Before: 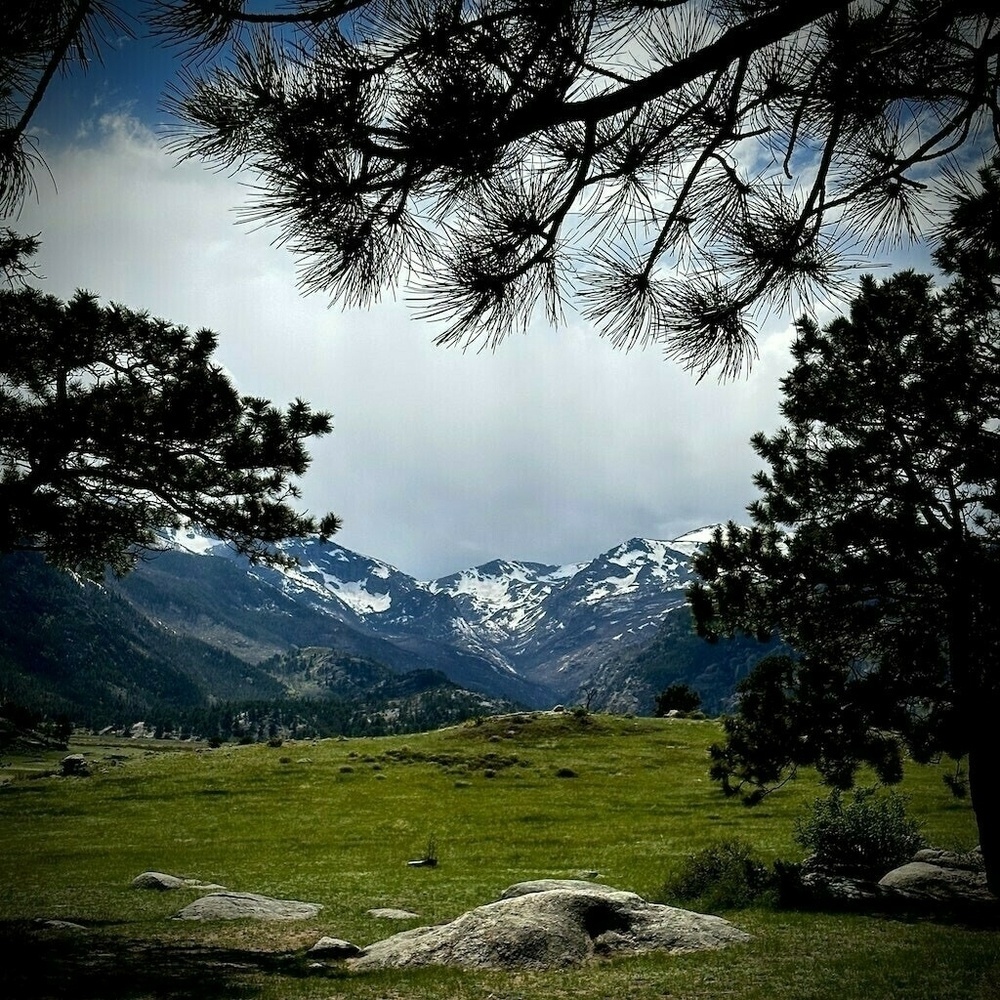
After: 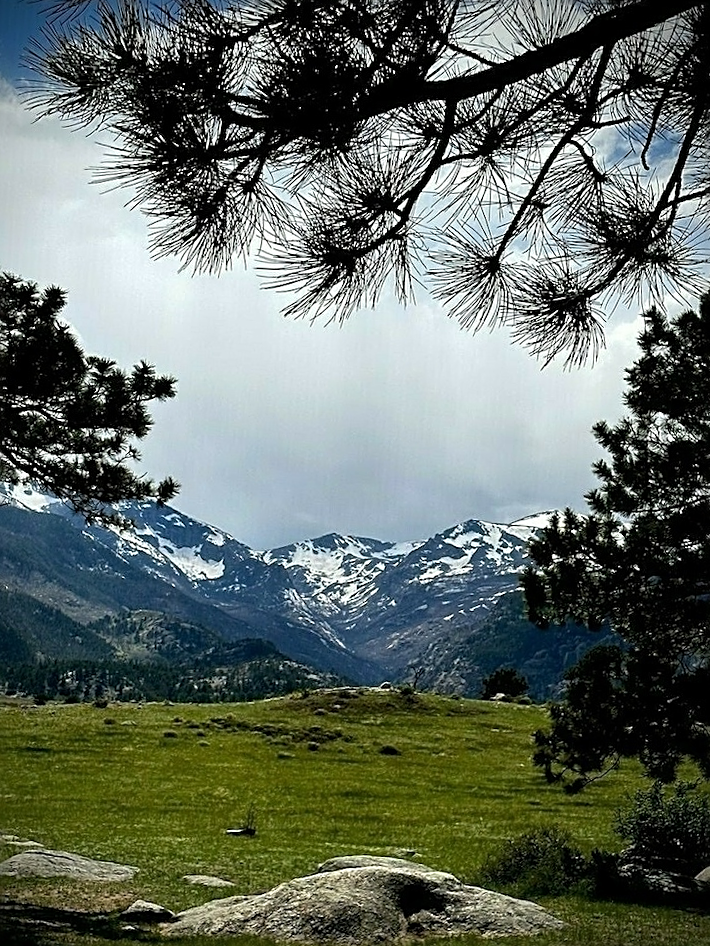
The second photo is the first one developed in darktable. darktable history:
sharpen: on, module defaults
crop and rotate: angle -3.27°, left 14.277%, top 0.028%, right 10.766%, bottom 0.028%
